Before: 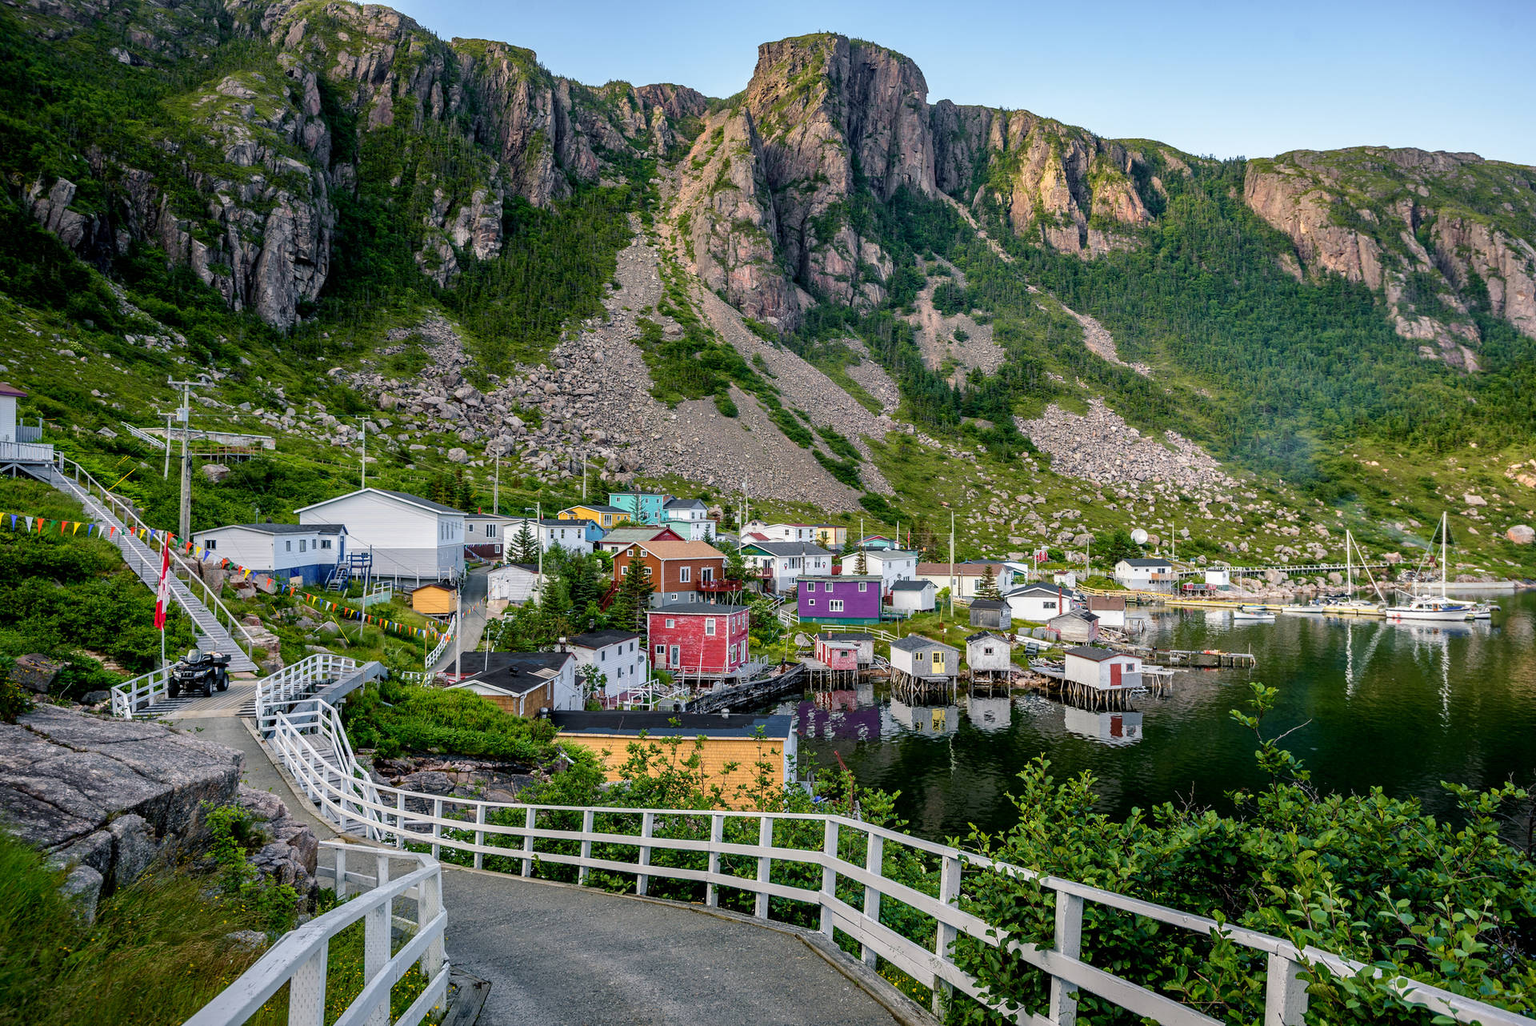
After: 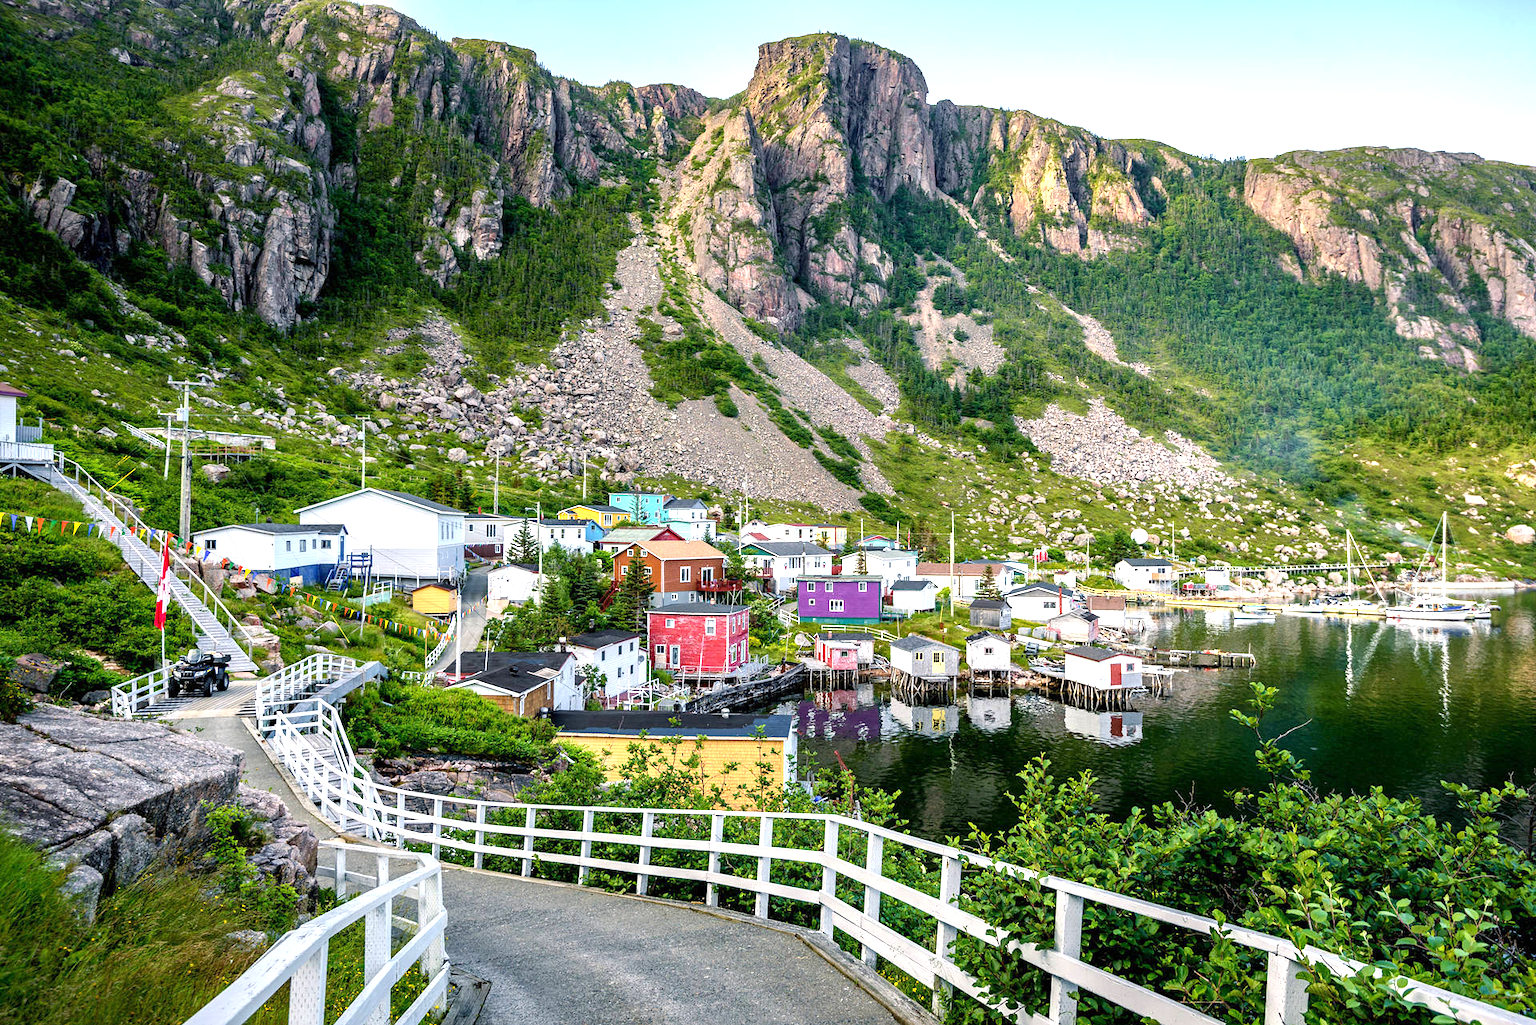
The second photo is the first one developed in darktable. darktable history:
exposure: exposure 0.992 EV, compensate exposure bias true, compensate highlight preservation false
